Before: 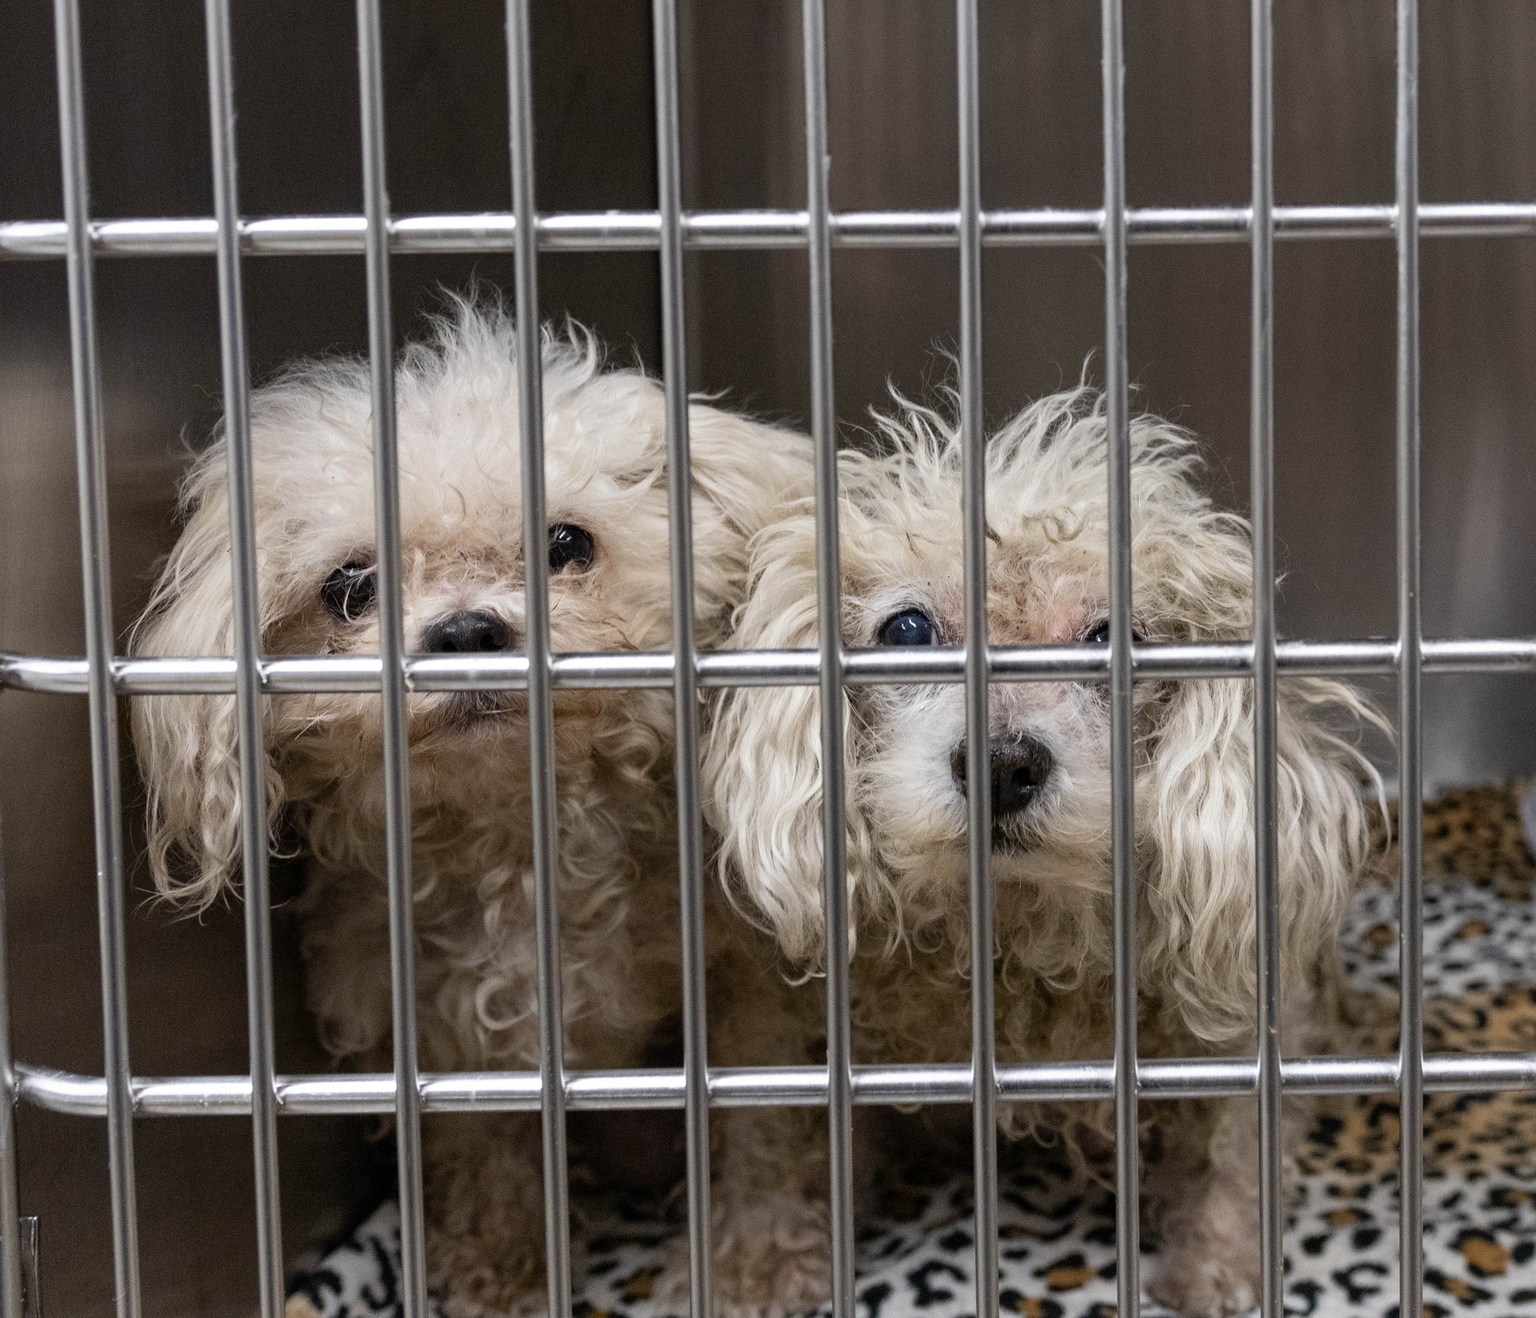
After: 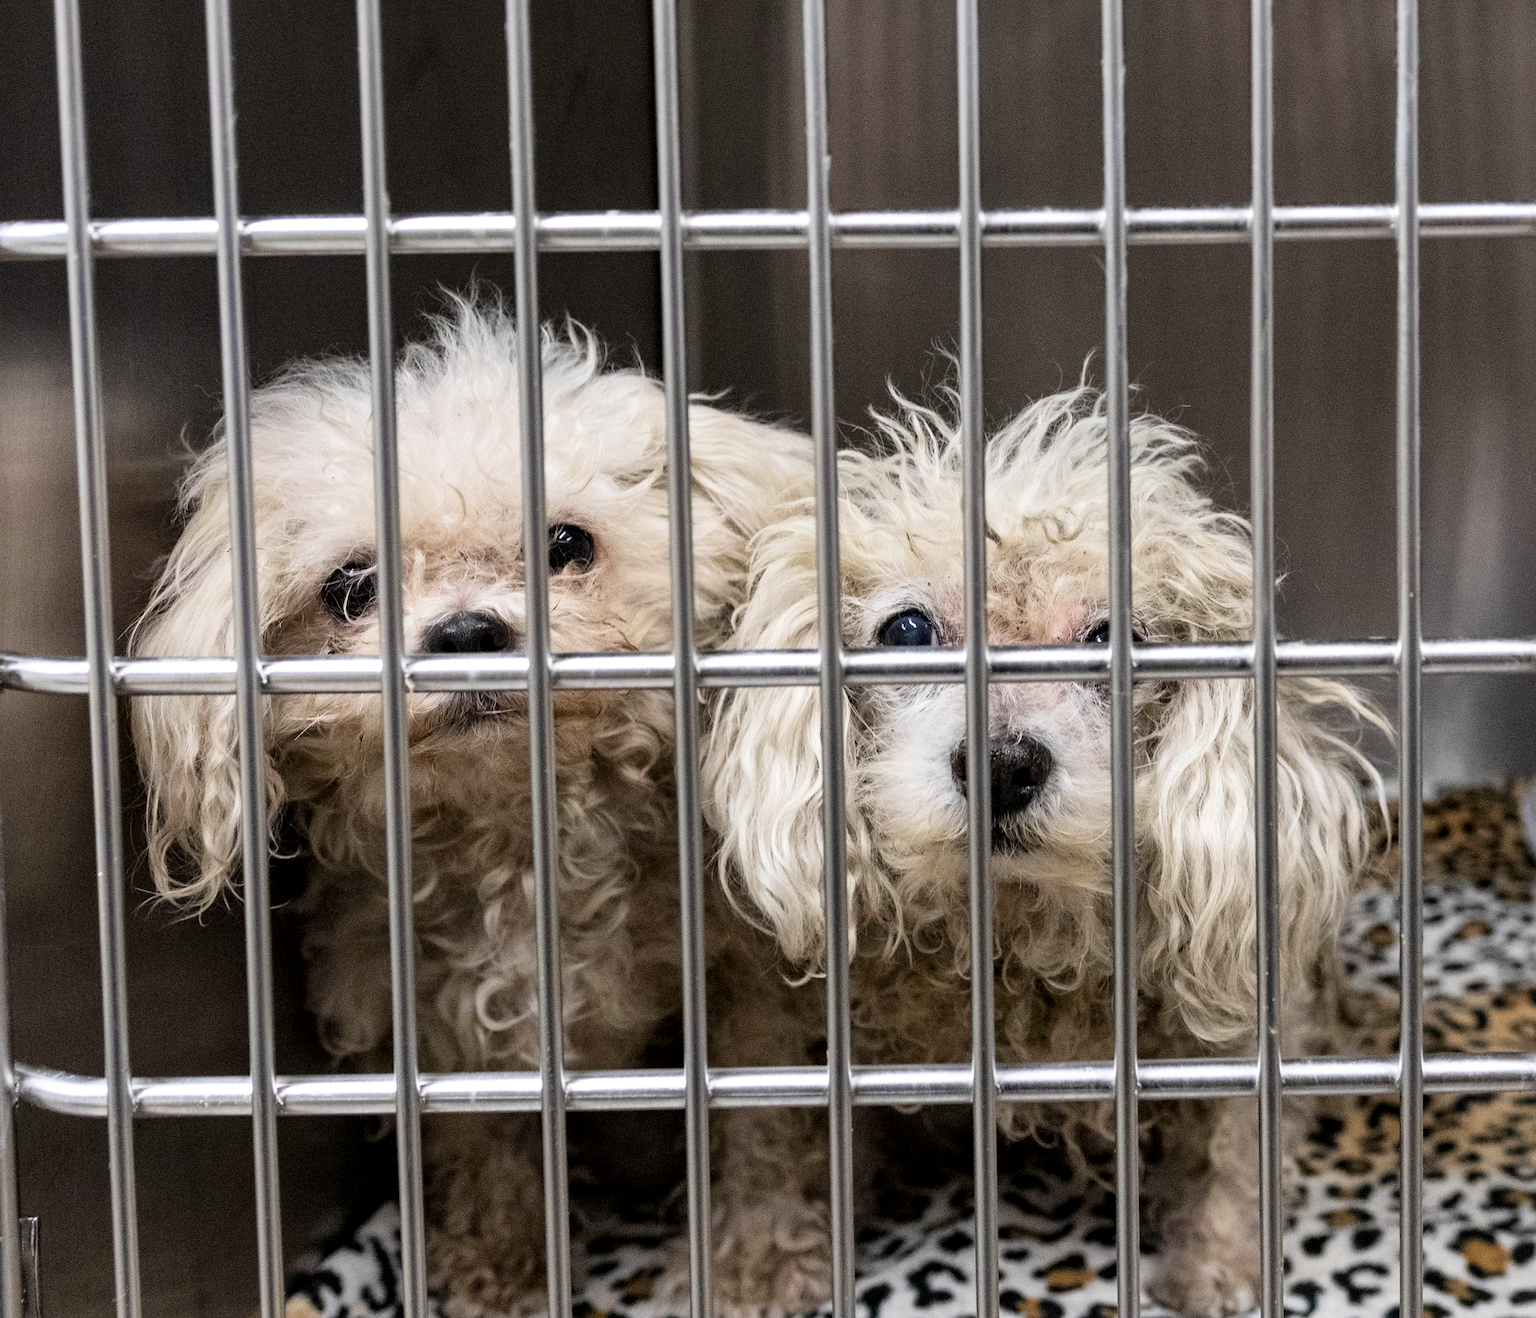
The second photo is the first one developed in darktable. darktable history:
local contrast: mode bilateral grid, contrast 20, coarseness 50, detail 120%, midtone range 0.2
tone curve: curves: ch0 [(0, 0) (0.004, 0.001) (0.133, 0.112) (0.325, 0.362) (0.832, 0.893) (1, 1)], color space Lab, linked channels, preserve colors none
